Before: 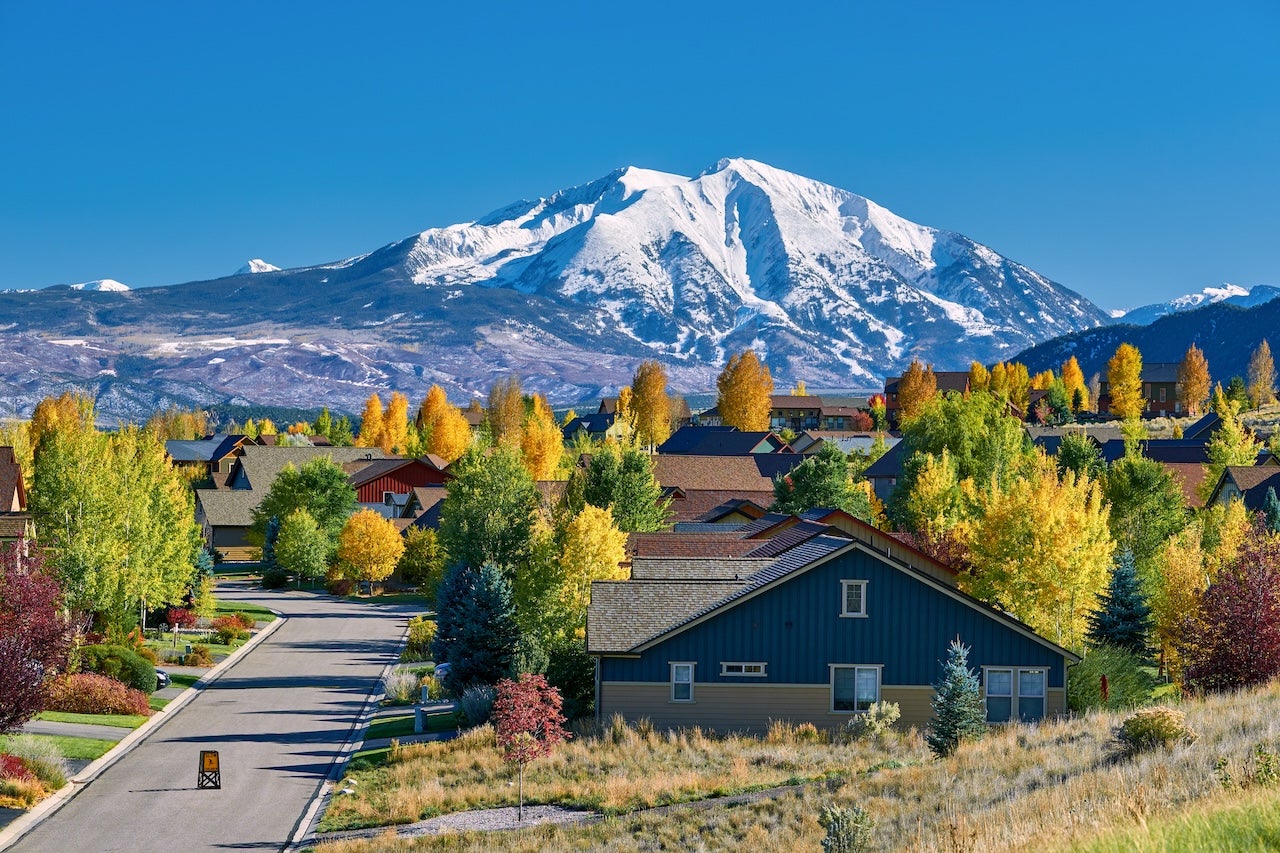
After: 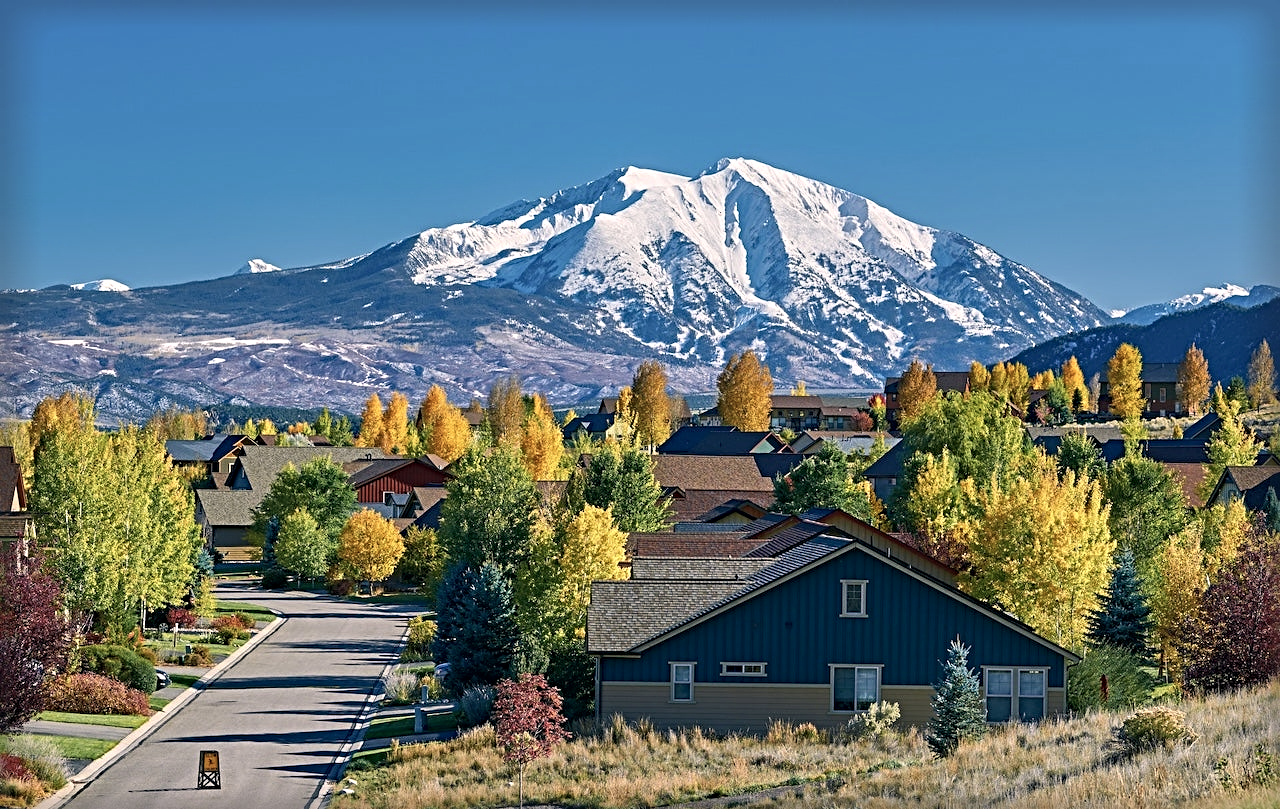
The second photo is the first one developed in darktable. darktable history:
crop and rotate: top 0.01%, bottom 5.116%
color correction: highlights a* 2.83, highlights b* 4.99, shadows a* -2.74, shadows b* -4.86, saturation 0.817
vignetting: fall-off start 93.33%, fall-off radius 6.17%, brightness -0.309, saturation -0.064, automatic ratio true, width/height ratio 1.331, shape 0.048, unbound false
sharpen: radius 3.978
shadows and highlights: shadows -70.2, highlights 36.57, highlights color adjustment 0.572%, soften with gaussian
